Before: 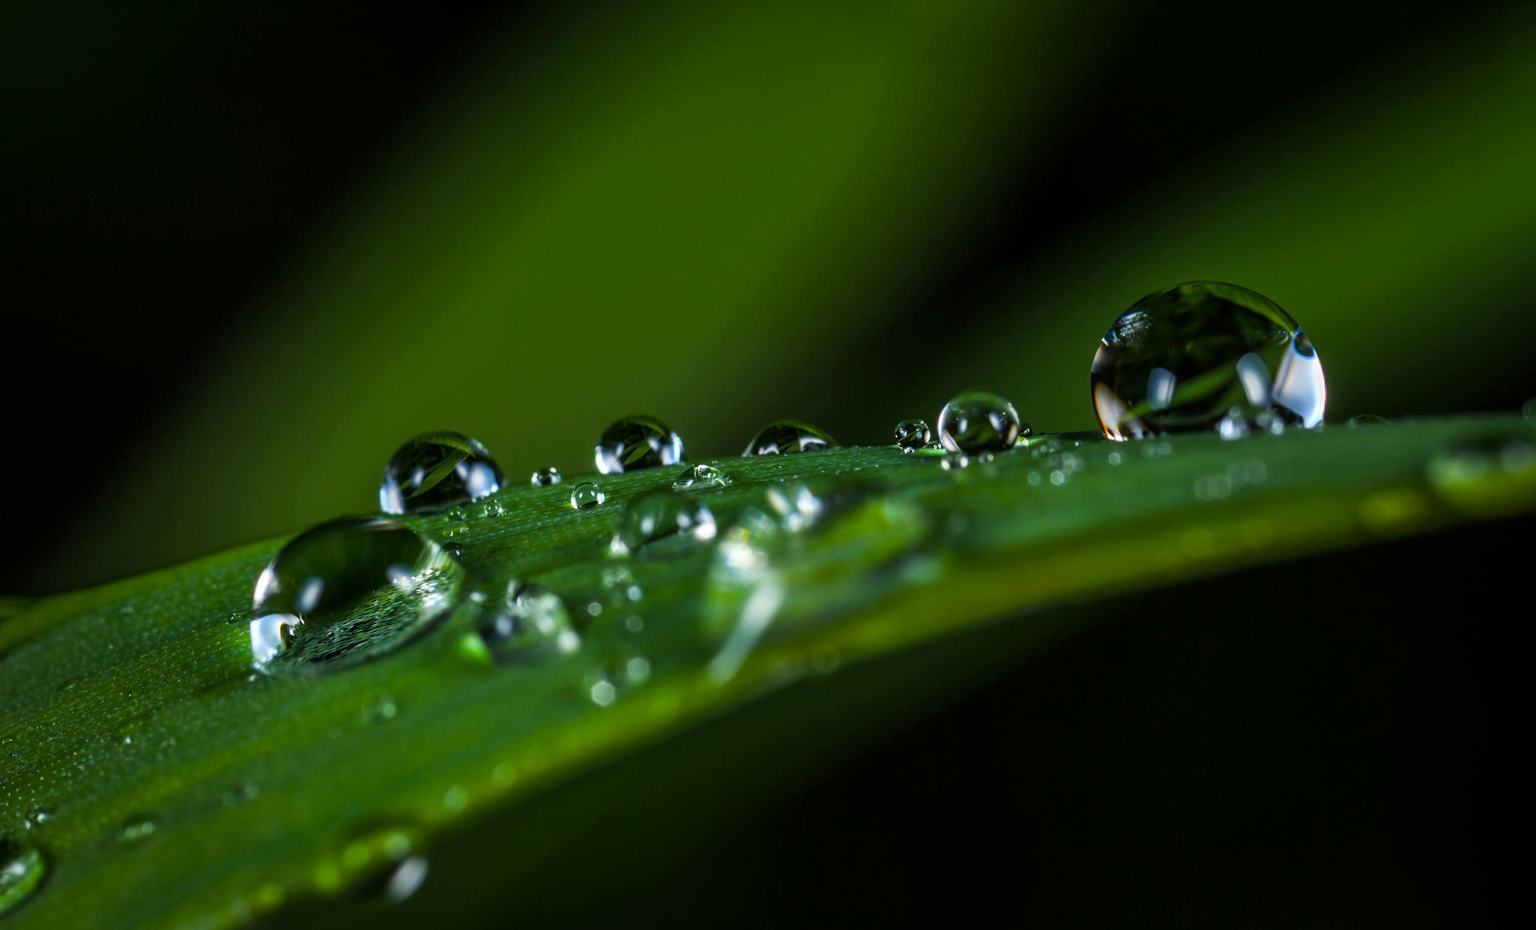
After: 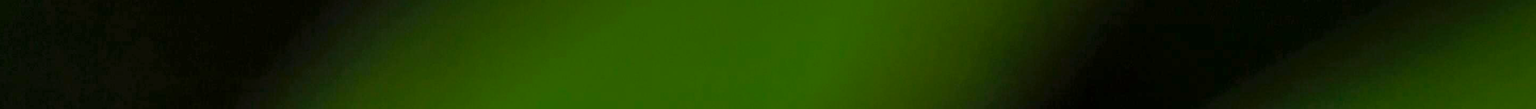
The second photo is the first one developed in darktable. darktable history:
crop and rotate: left 9.644%, top 9.491%, right 6.021%, bottom 80.509%
color balance rgb: shadows lift › luminance 0.49%, shadows lift › chroma 6.83%, shadows lift › hue 300.29°, power › hue 208.98°, highlights gain › luminance 20.24%, highlights gain › chroma 13.17%, highlights gain › hue 173.85°, perceptual saturation grading › global saturation 18.05%
shadows and highlights: on, module defaults
